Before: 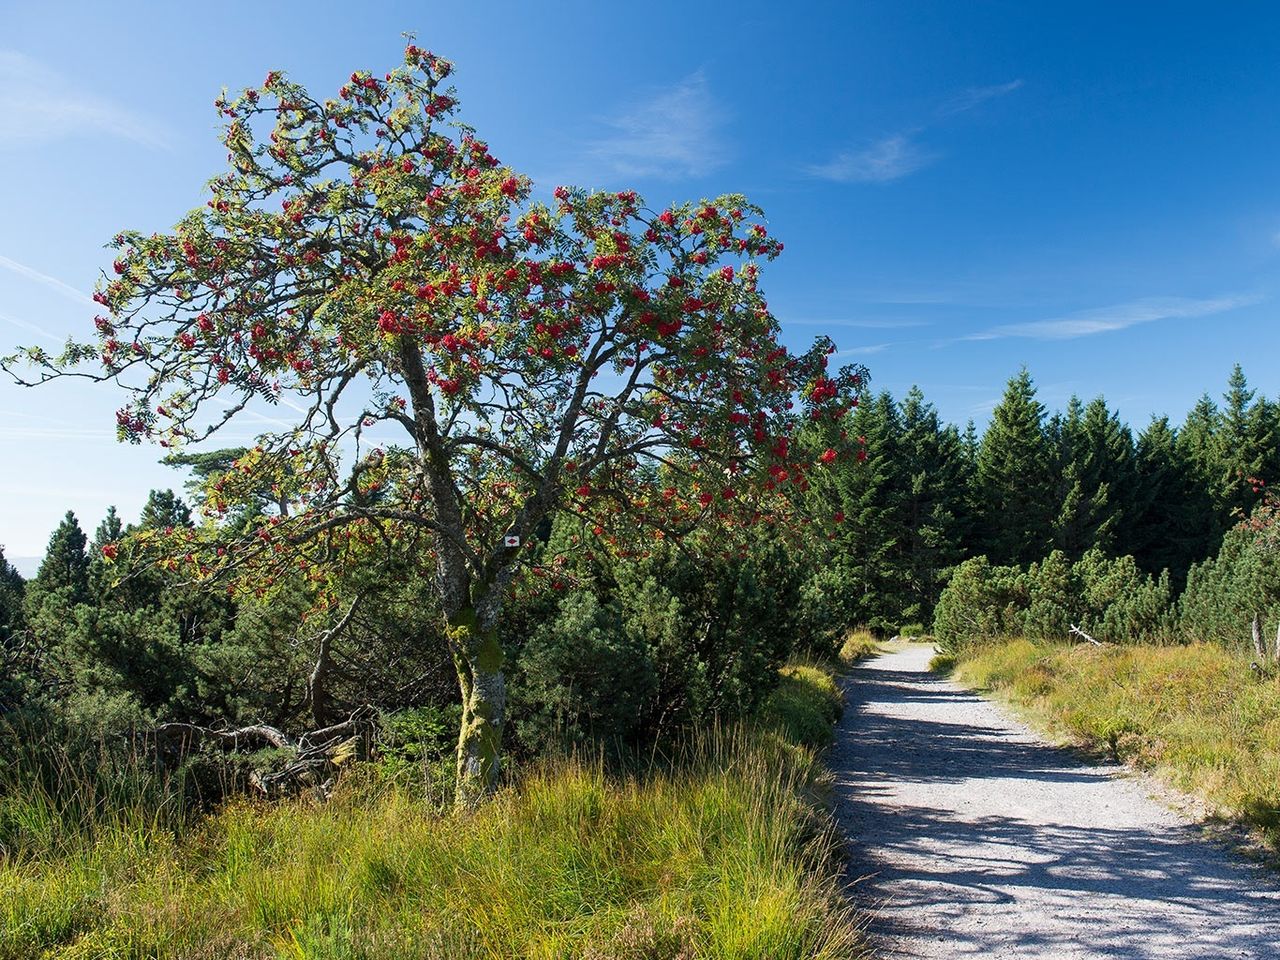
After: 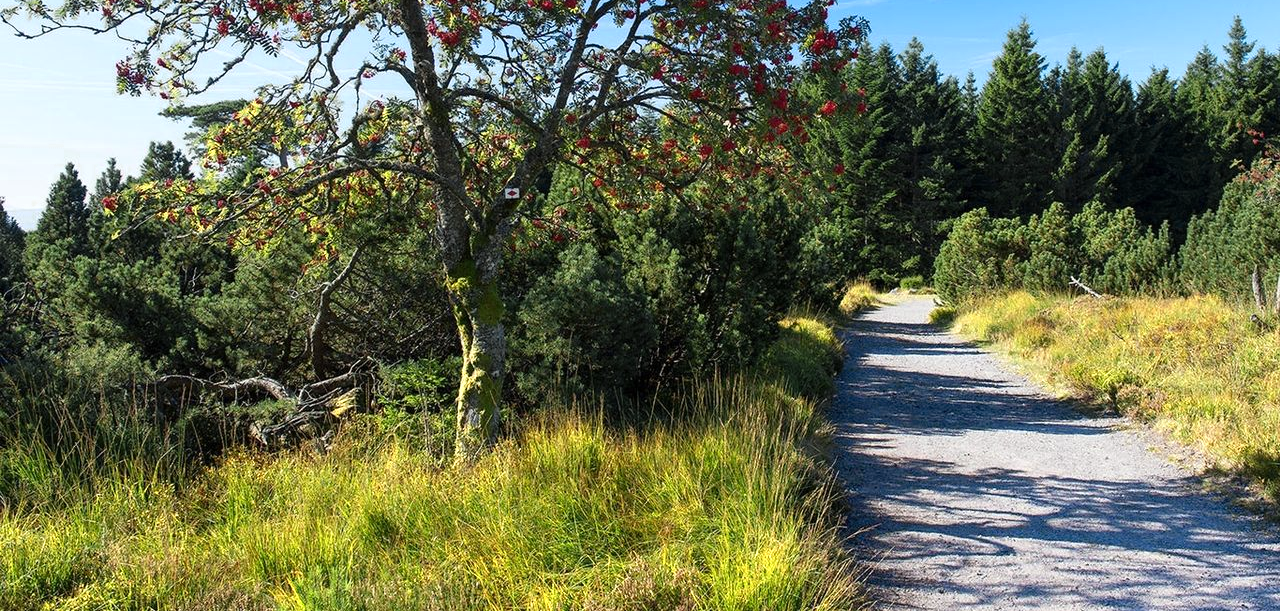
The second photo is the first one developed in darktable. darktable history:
crop and rotate: top 36.343%
color zones: curves: ch0 [(0, 0.485) (0.178, 0.476) (0.261, 0.623) (0.411, 0.403) (0.708, 0.603) (0.934, 0.412)]; ch1 [(0.003, 0.485) (0.149, 0.496) (0.229, 0.584) (0.326, 0.551) (0.484, 0.262) (0.757, 0.643)]
